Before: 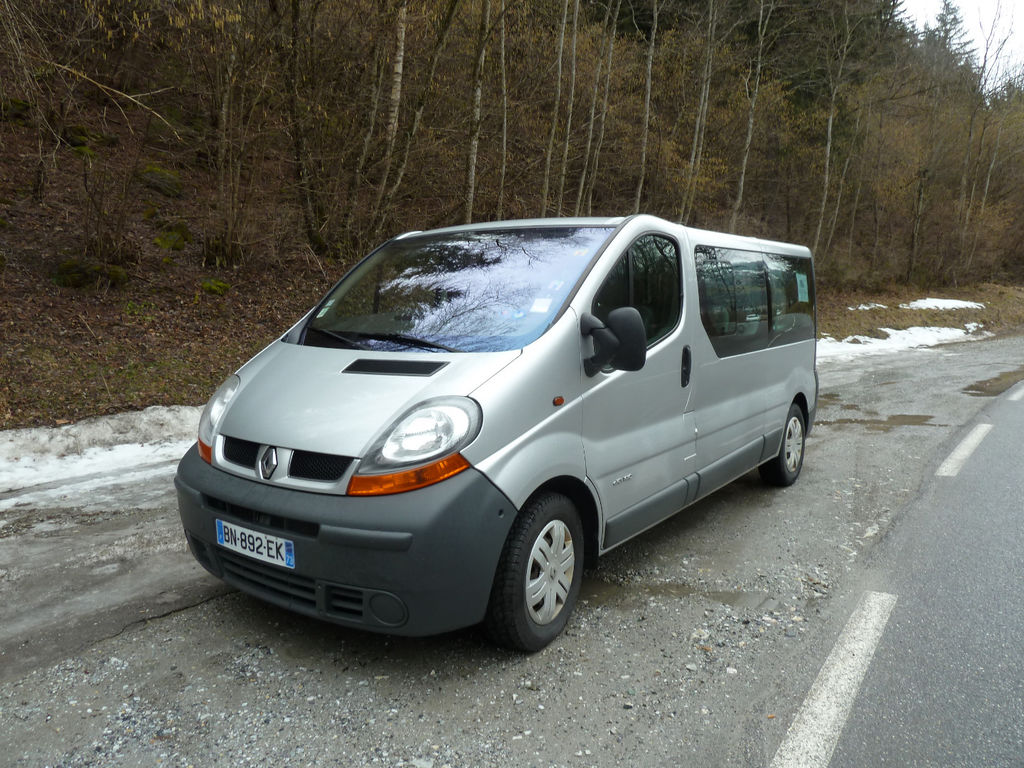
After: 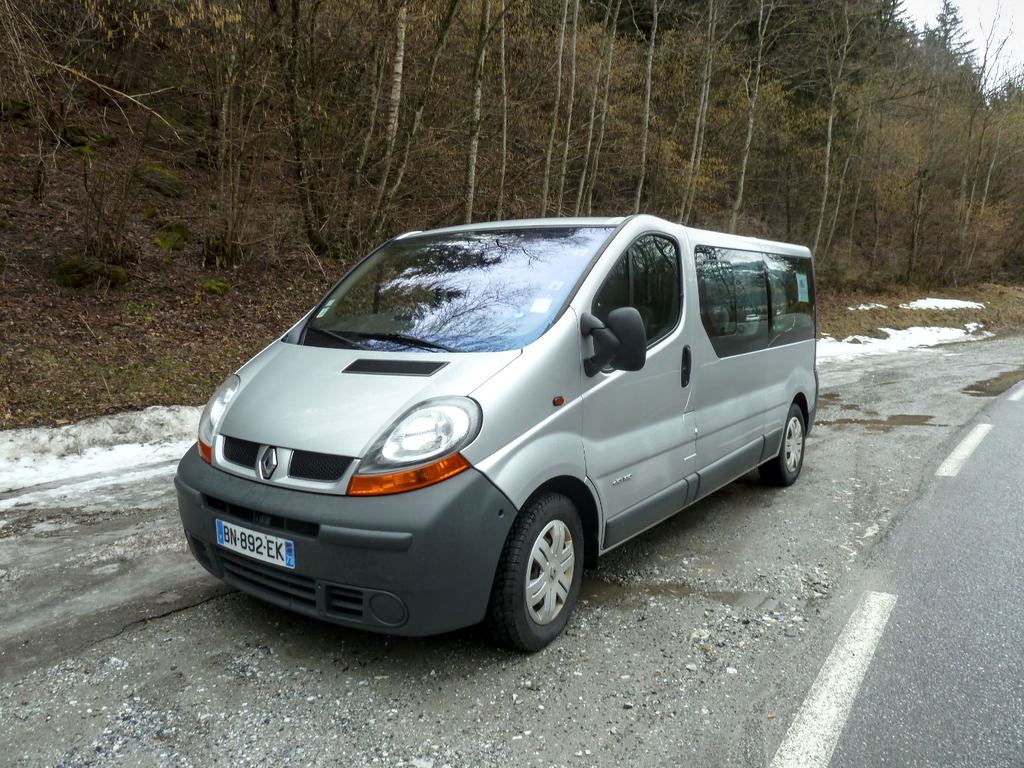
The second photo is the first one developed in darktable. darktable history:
shadows and highlights: shadows 0, highlights 40
local contrast: on, module defaults
base curve: curves: ch0 [(0, 0) (0.472, 0.508) (1, 1)]
